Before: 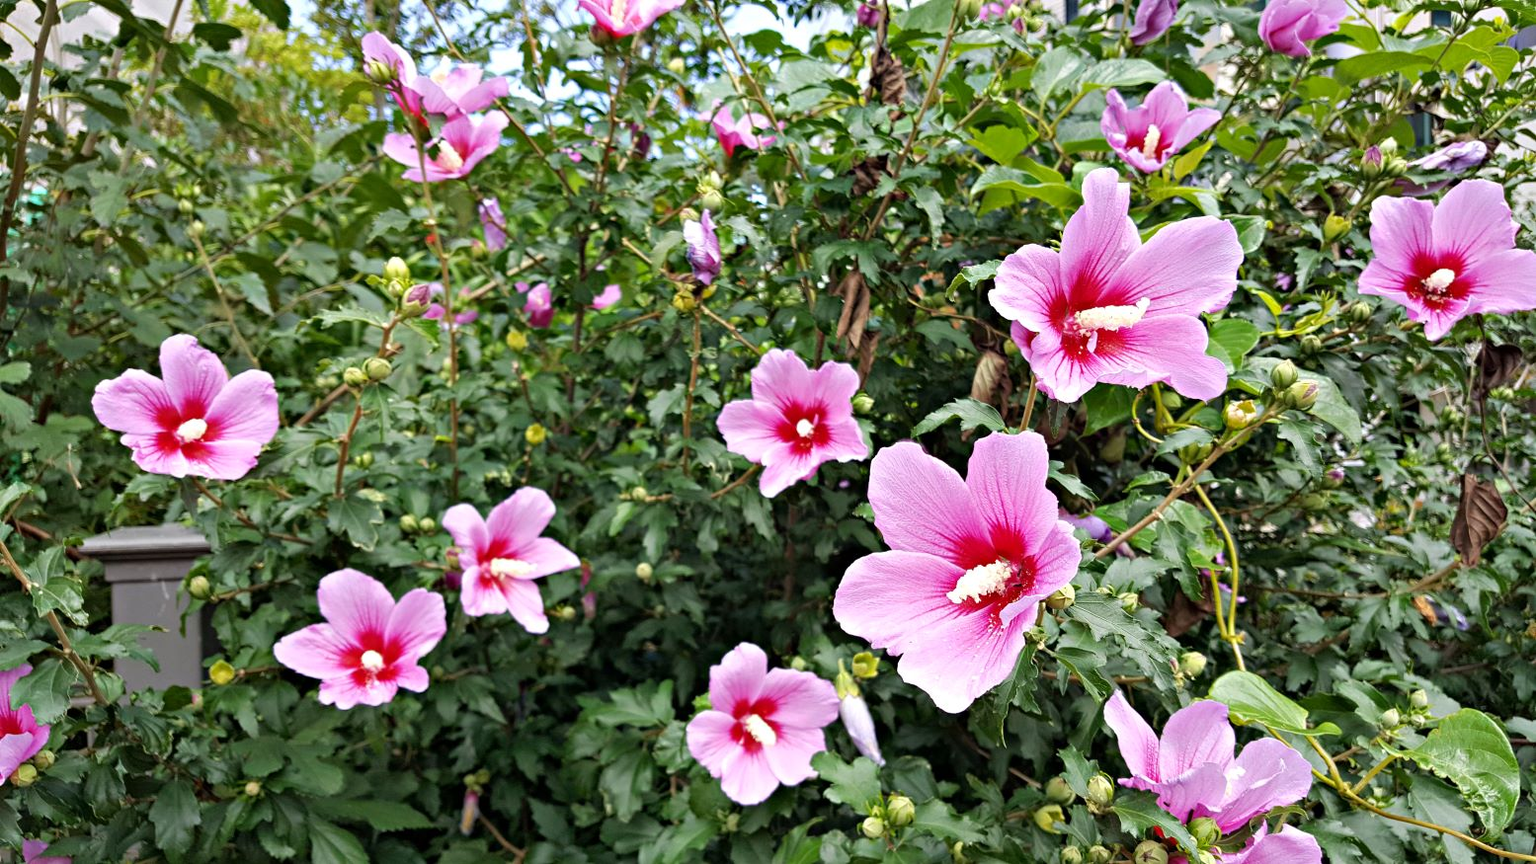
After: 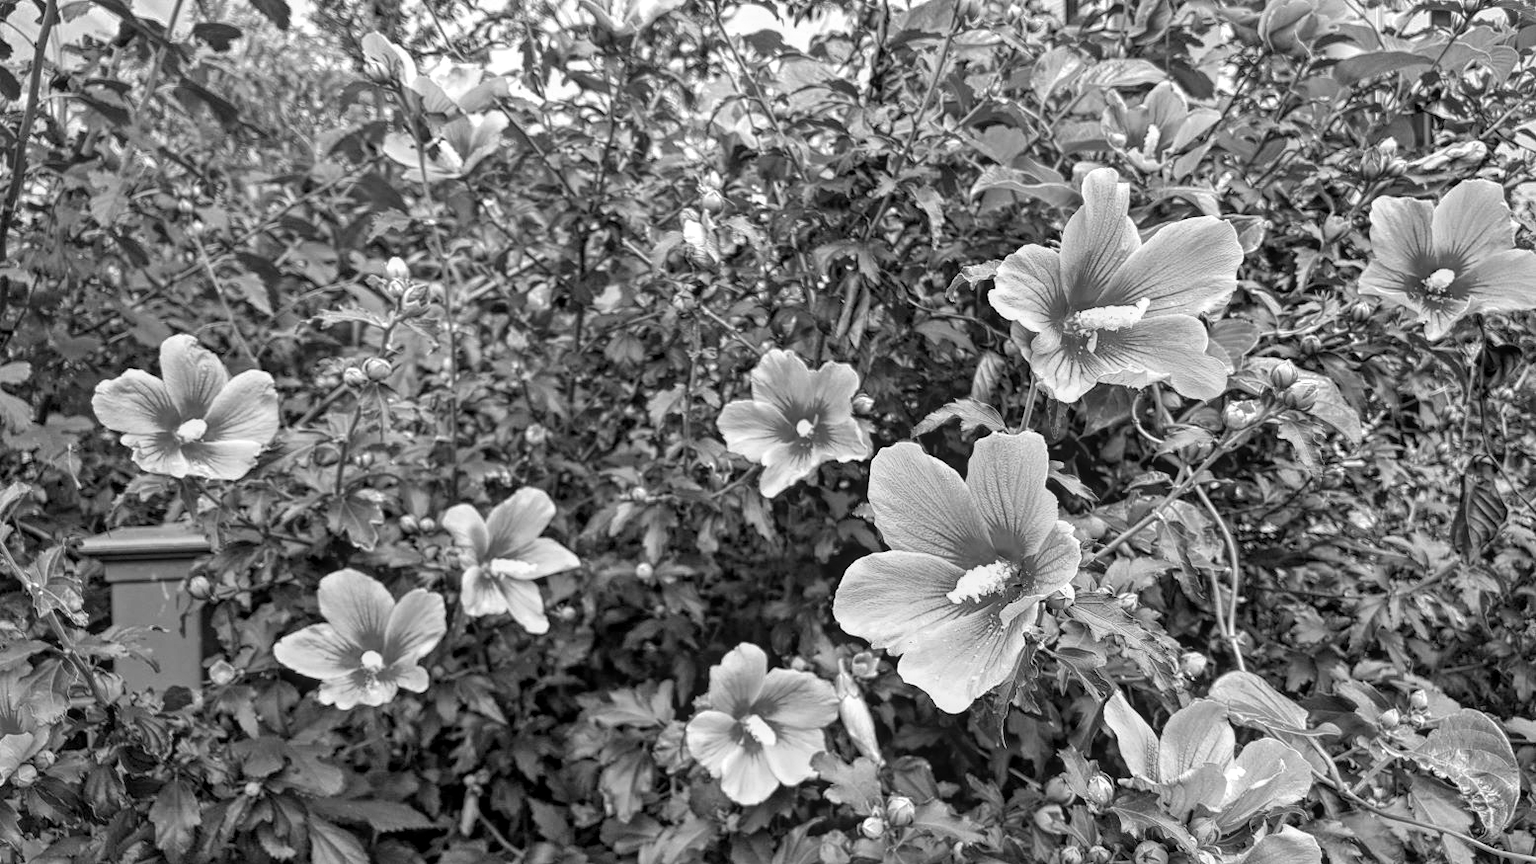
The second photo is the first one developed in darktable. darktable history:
shadows and highlights: low approximation 0.01, soften with gaussian
monochrome: on, module defaults
local contrast: highlights 74%, shadows 55%, detail 176%, midtone range 0.207
